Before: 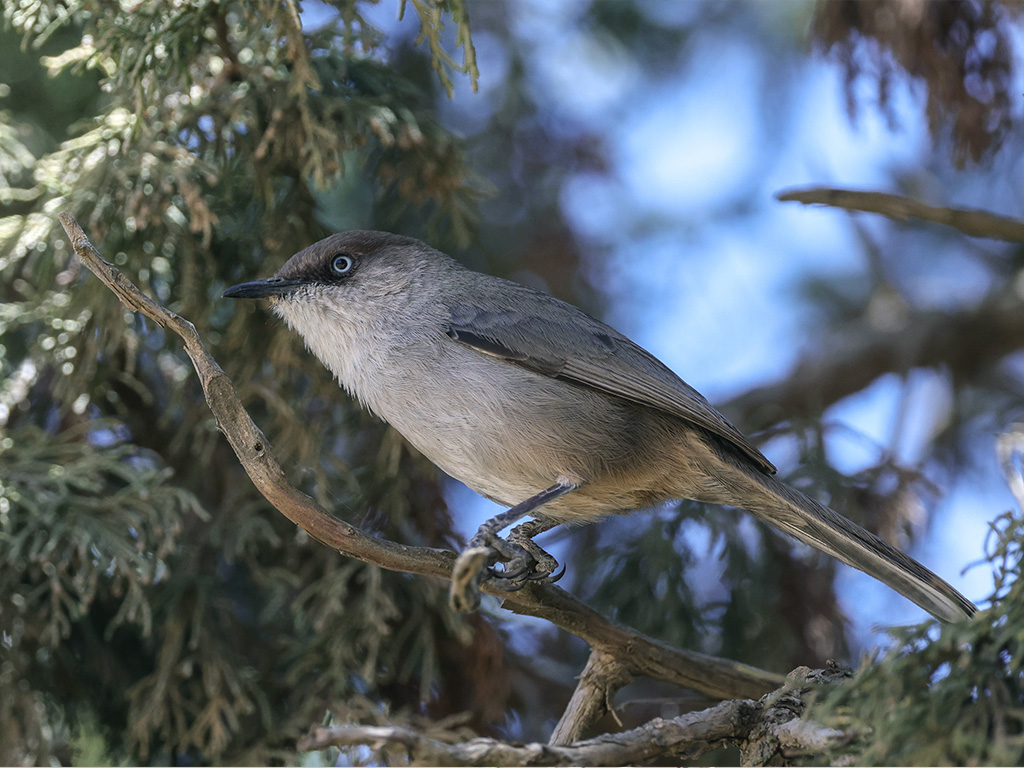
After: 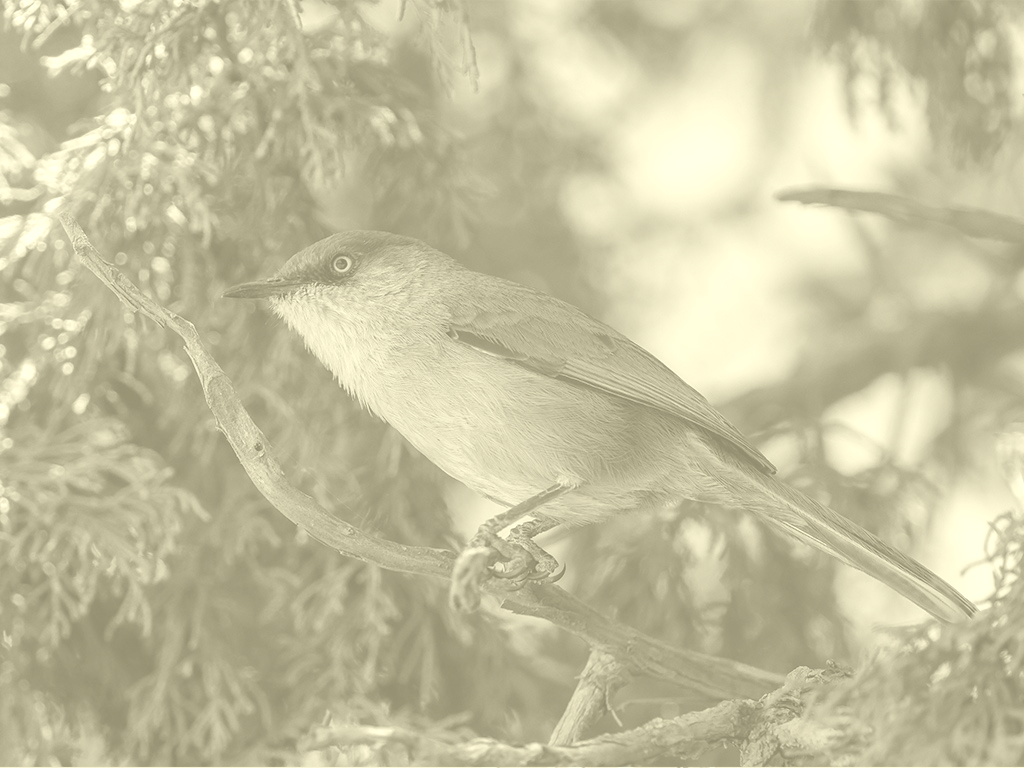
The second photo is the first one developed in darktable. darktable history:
shadows and highlights: shadows 37.27, highlights -28.18, soften with gaussian
colorize: hue 43.2°, saturation 40%, version 1
